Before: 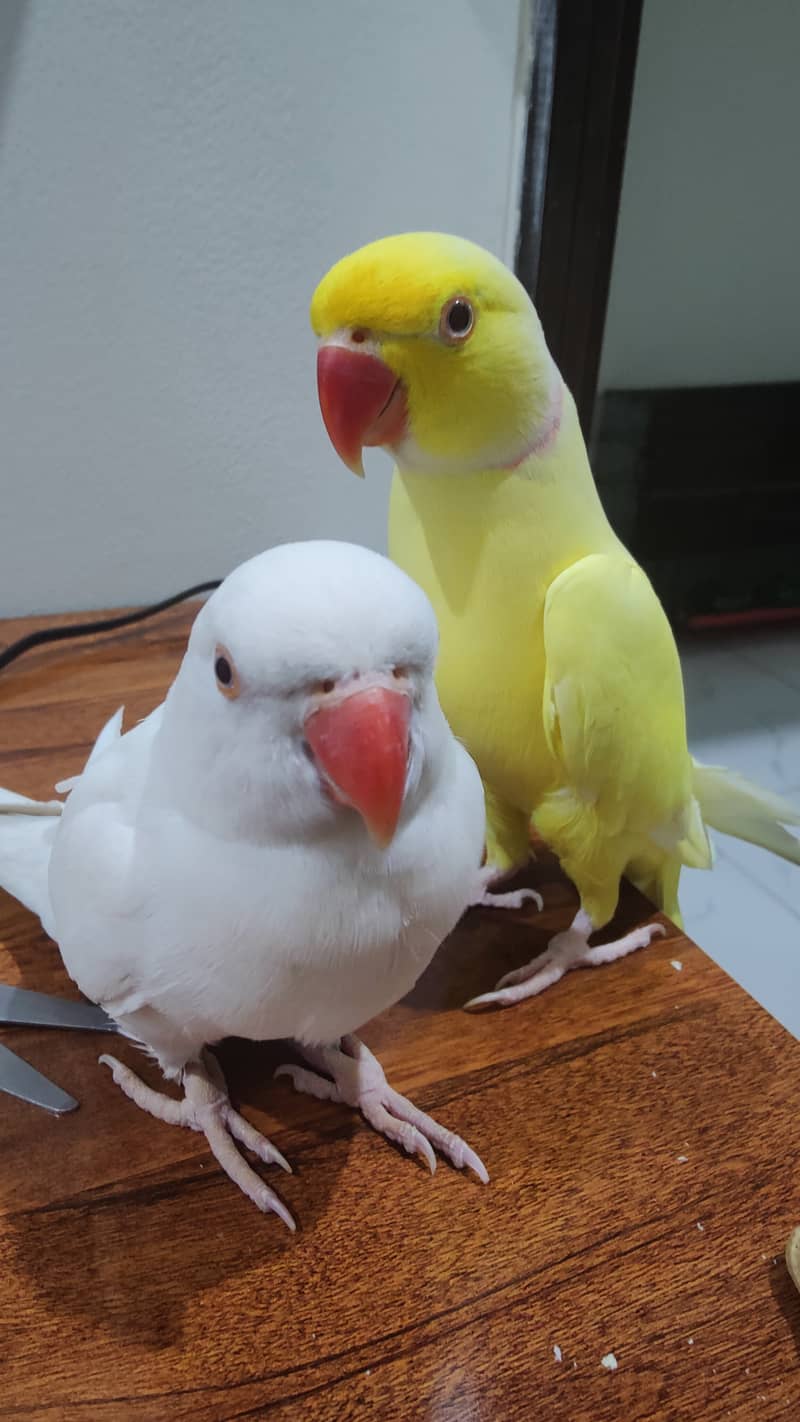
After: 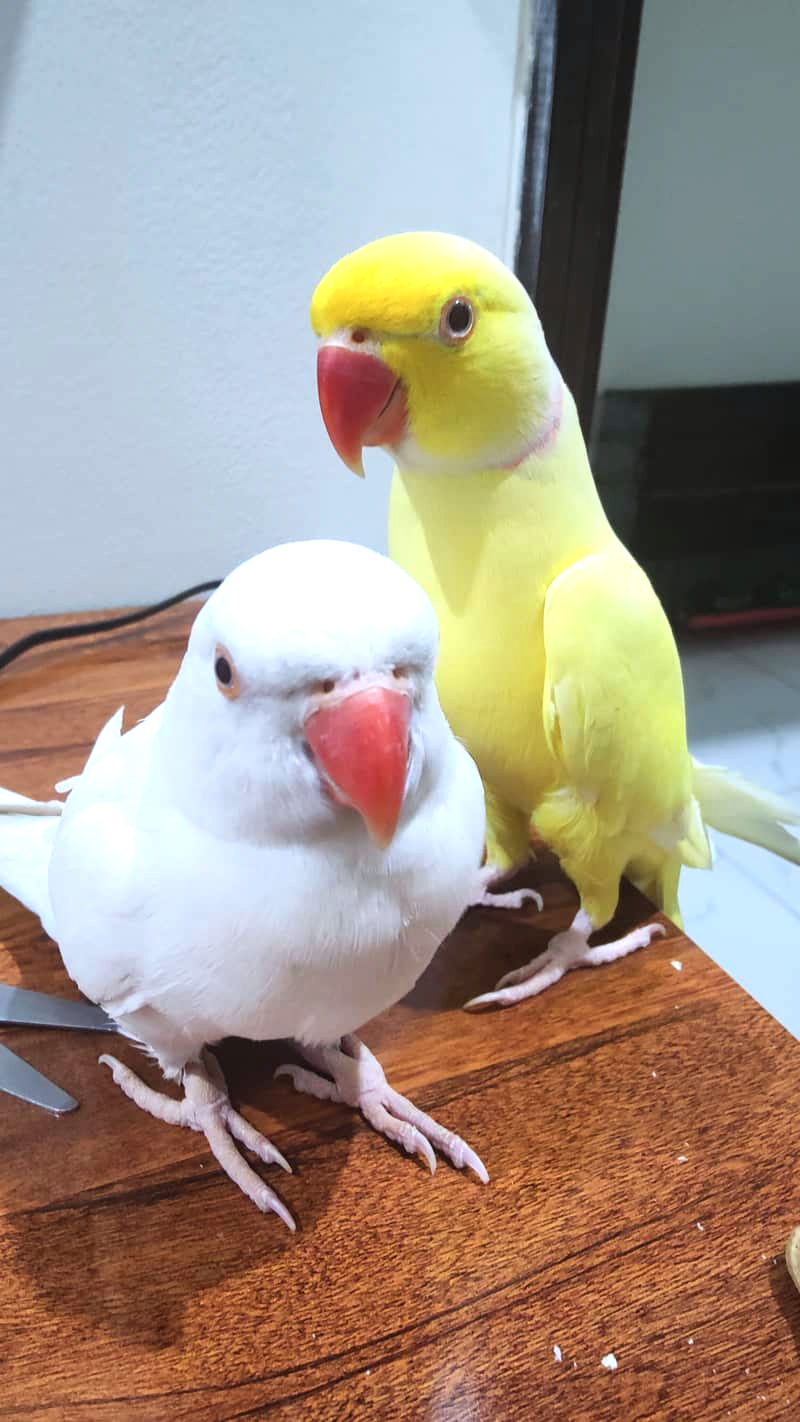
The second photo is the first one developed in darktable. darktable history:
color correction: highlights a* -0.137, highlights b* -5.91, shadows a* -0.137, shadows b* -0.137
exposure: exposure 0.935 EV, compensate highlight preservation false
